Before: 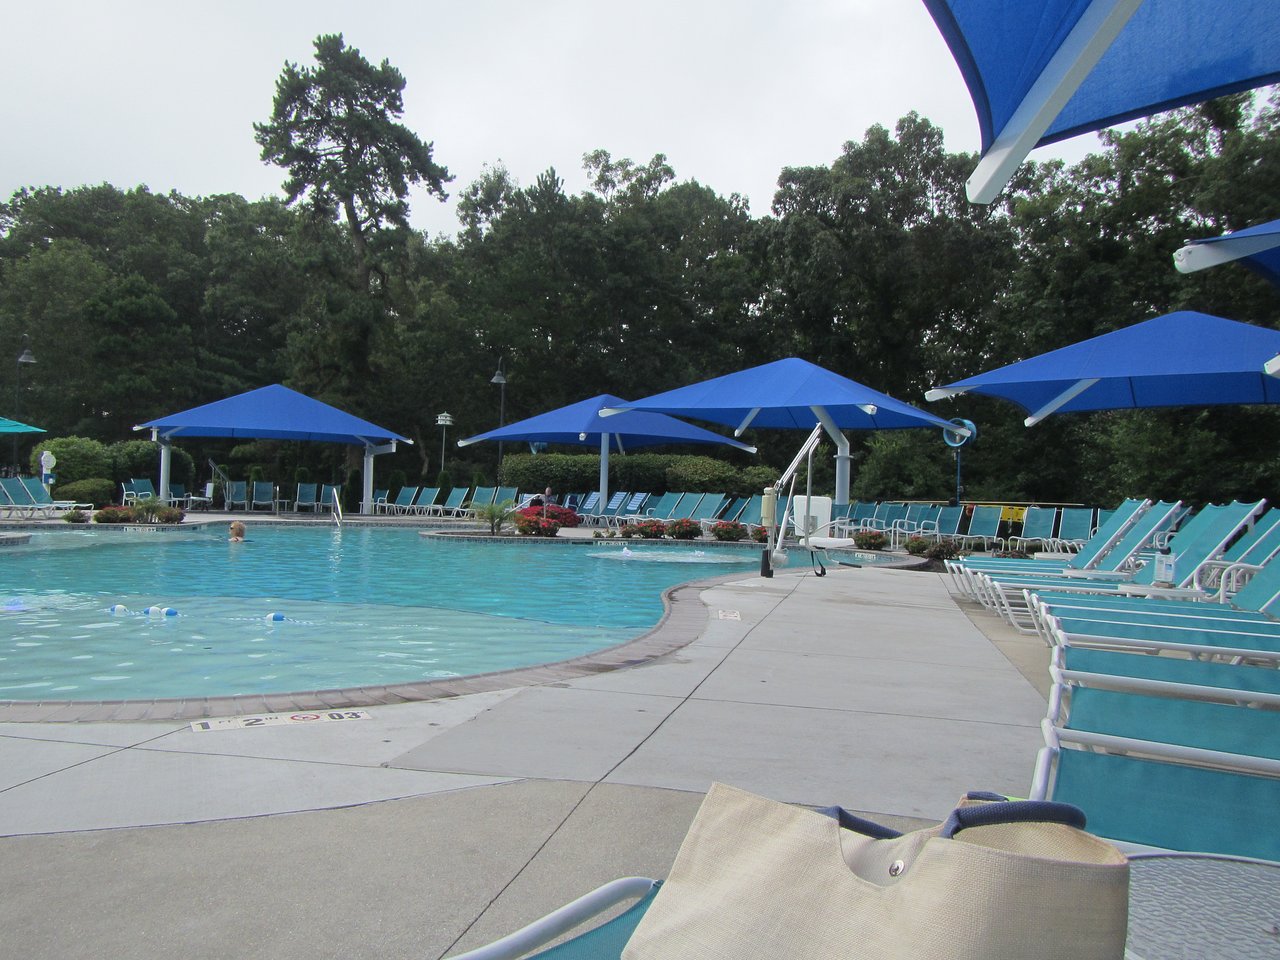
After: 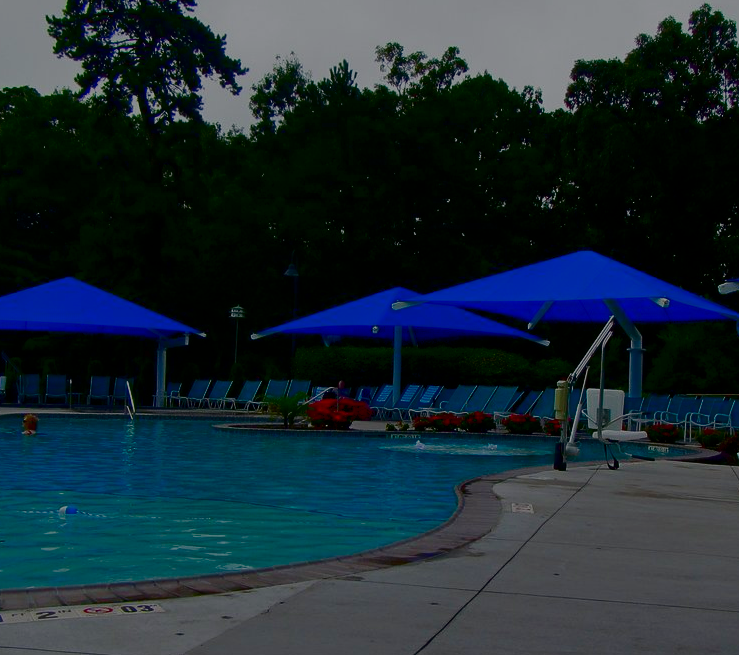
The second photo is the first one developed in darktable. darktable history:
crop: left 16.202%, top 11.208%, right 26.045%, bottom 20.557%
filmic rgb: middle gray luminance 29%, black relative exposure -10.3 EV, white relative exposure 5.5 EV, threshold 6 EV, target black luminance 0%, hardness 3.95, latitude 2.04%, contrast 1.132, highlights saturation mix 5%, shadows ↔ highlights balance 15.11%, preserve chrominance no, color science v3 (2019), use custom middle-gray values true, iterations of high-quality reconstruction 0, enable highlight reconstruction true
contrast brightness saturation: brightness -1, saturation 1
exposure: black level correction 0, exposure 0.5 EV, compensate exposure bias true, compensate highlight preservation false
